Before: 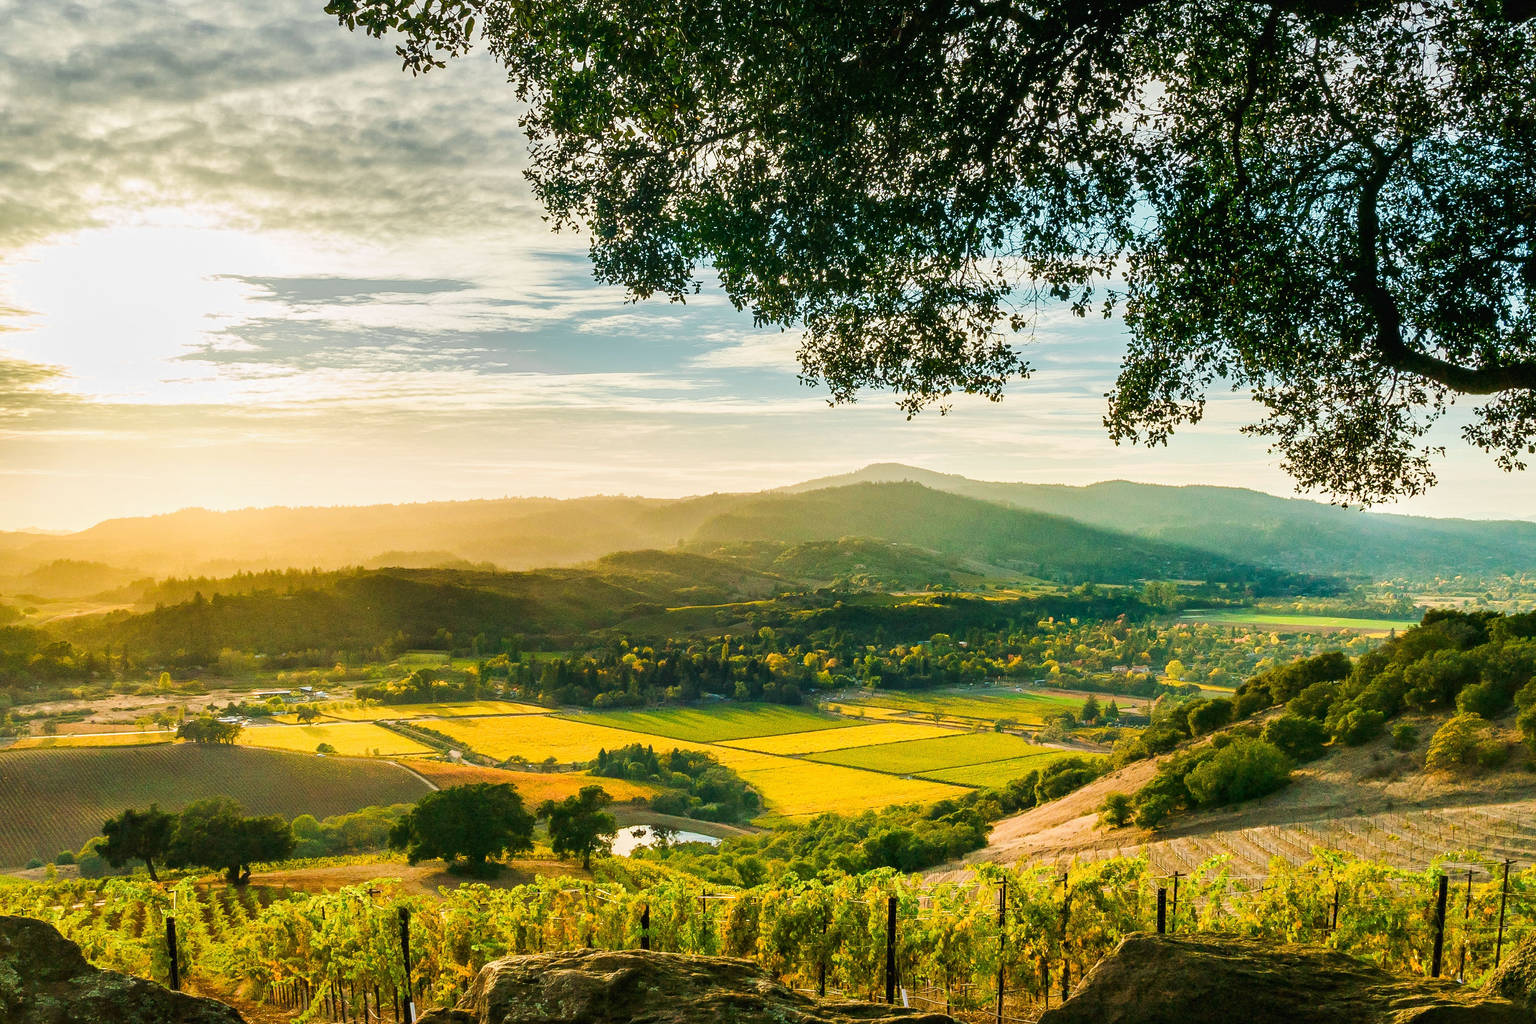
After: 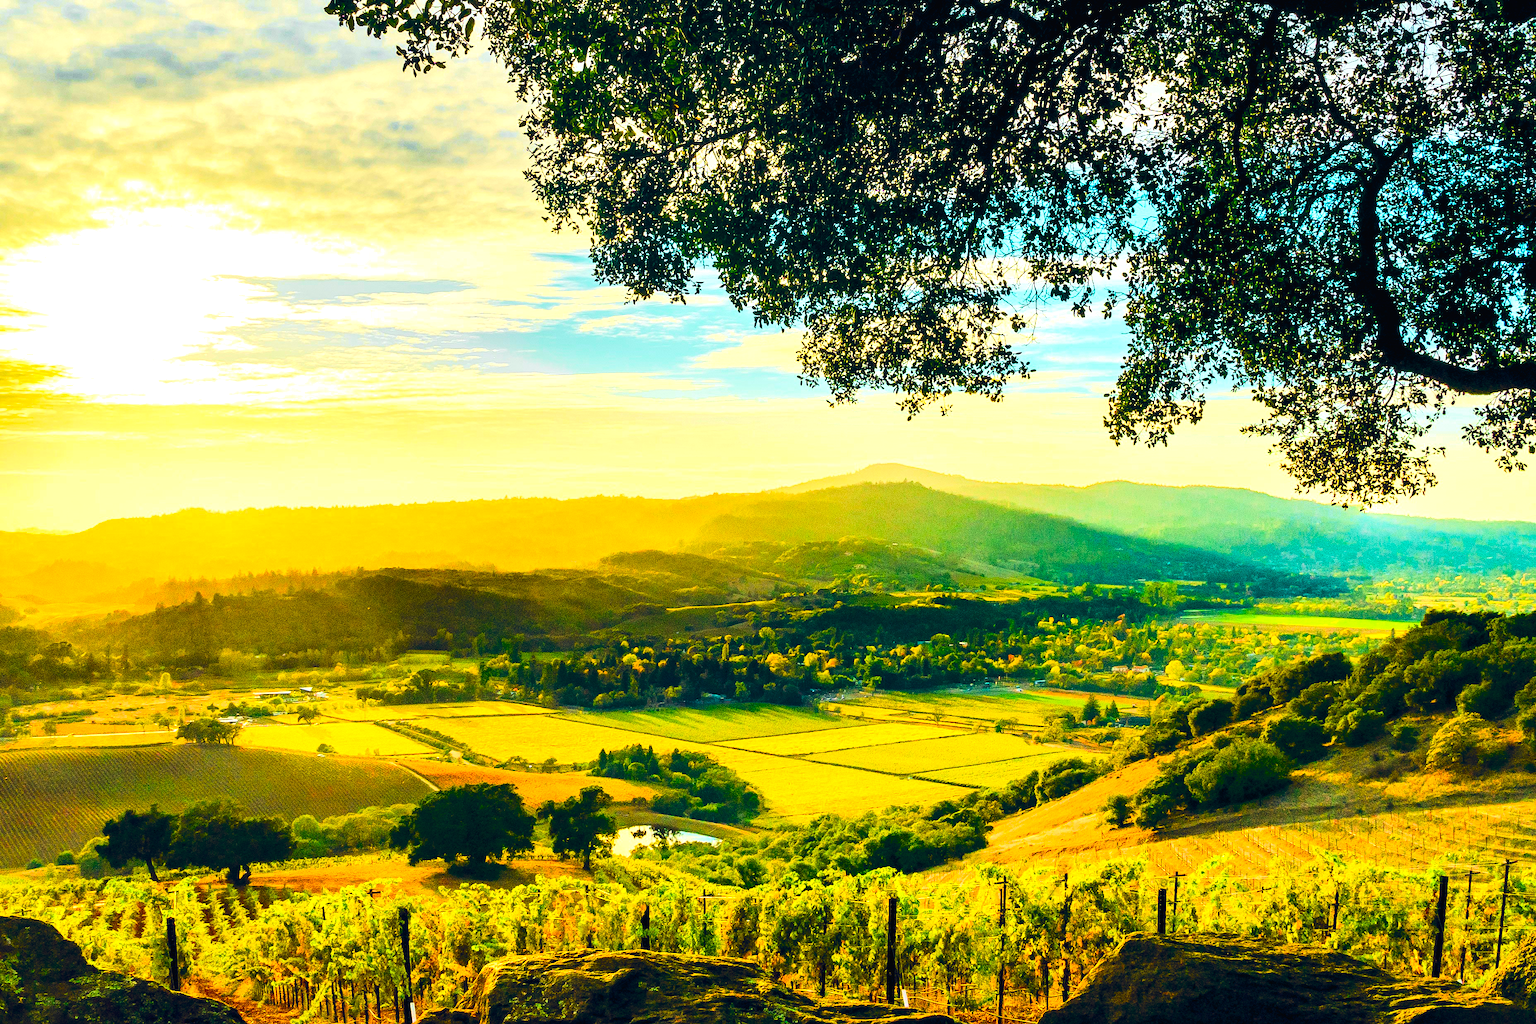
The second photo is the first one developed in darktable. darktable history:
tone curve: curves: ch0 [(0, 0.012) (0.037, 0.03) (0.123, 0.092) (0.19, 0.157) (0.269, 0.27) (0.48, 0.57) (0.595, 0.695) (0.718, 0.823) (0.855, 0.913) (1, 0.982)]; ch1 [(0, 0) (0.243, 0.245) (0.422, 0.415) (0.493, 0.495) (0.508, 0.506) (0.536, 0.542) (0.569, 0.611) (0.611, 0.662) (0.769, 0.807) (1, 1)]; ch2 [(0, 0) (0.249, 0.216) (0.349, 0.321) (0.424, 0.442) (0.476, 0.483) (0.498, 0.499) (0.517, 0.519) (0.532, 0.56) (0.569, 0.624) (0.614, 0.667) (0.706, 0.757) (0.808, 0.809) (0.991, 0.968)], color space Lab, independent channels, preserve colors none
color balance rgb: shadows lift › hue 86.48°, global offset › chroma 0.256%, global offset › hue 257.31°, linear chroma grading › global chroma 15.514%, perceptual saturation grading › global saturation 75.057%, perceptual saturation grading › shadows -28.886%, perceptual brilliance grading › global brilliance -5.218%, perceptual brilliance grading › highlights 24.861%, perceptual brilliance grading › mid-tones 7.367%, perceptual brilliance grading › shadows -5.069%, global vibrance 20%
